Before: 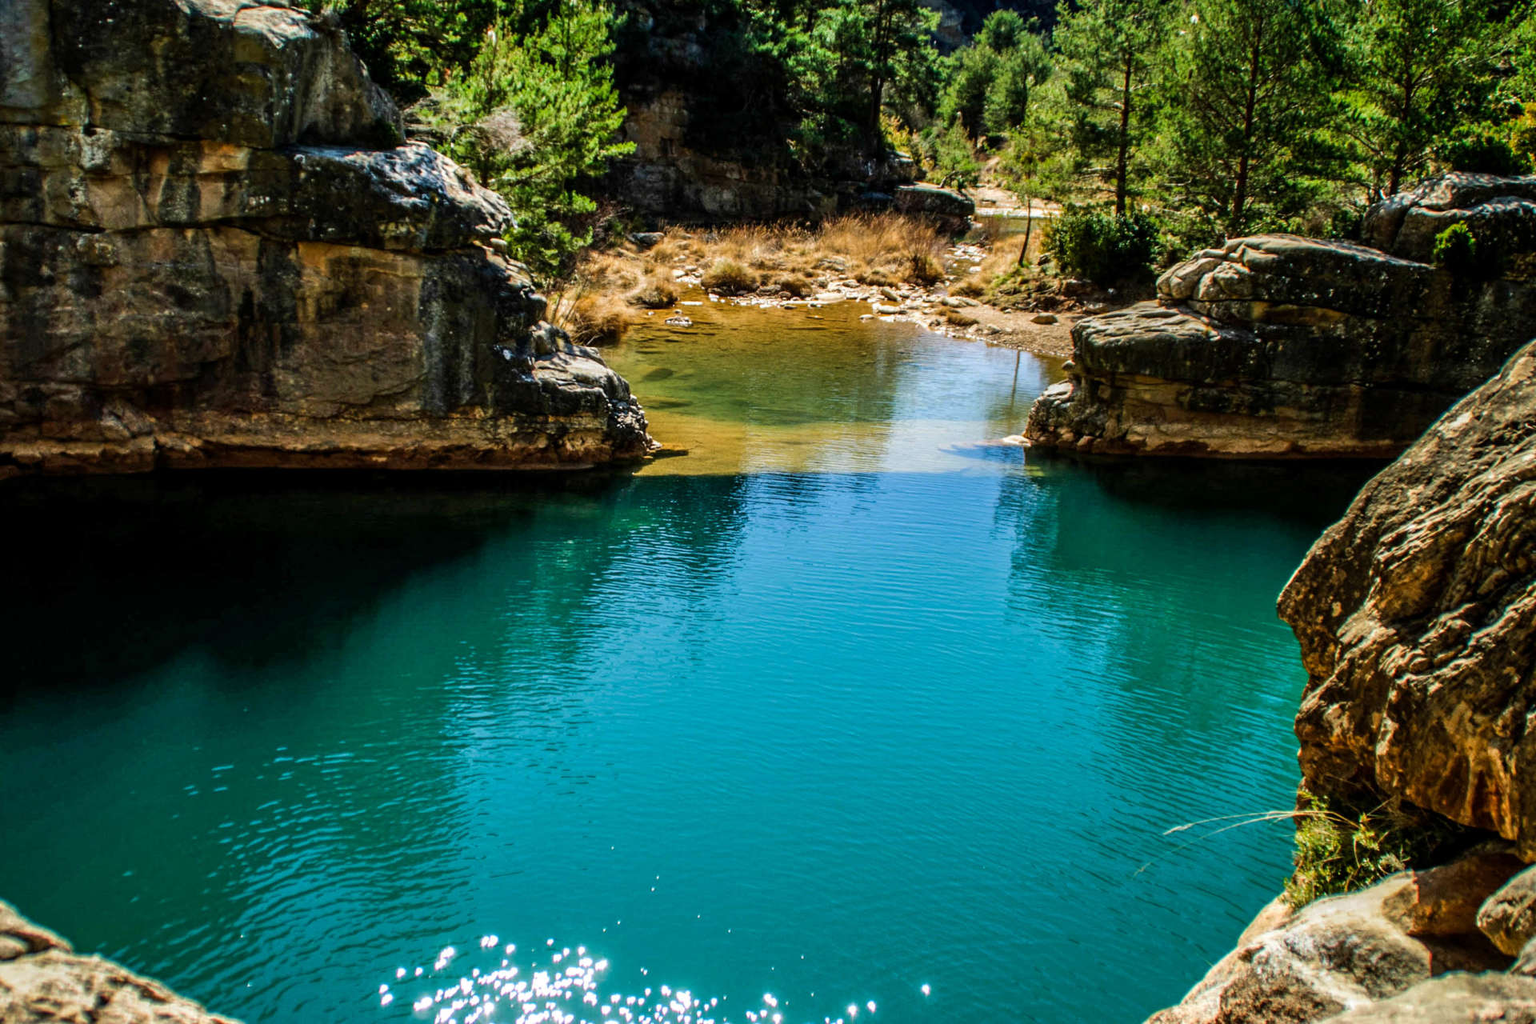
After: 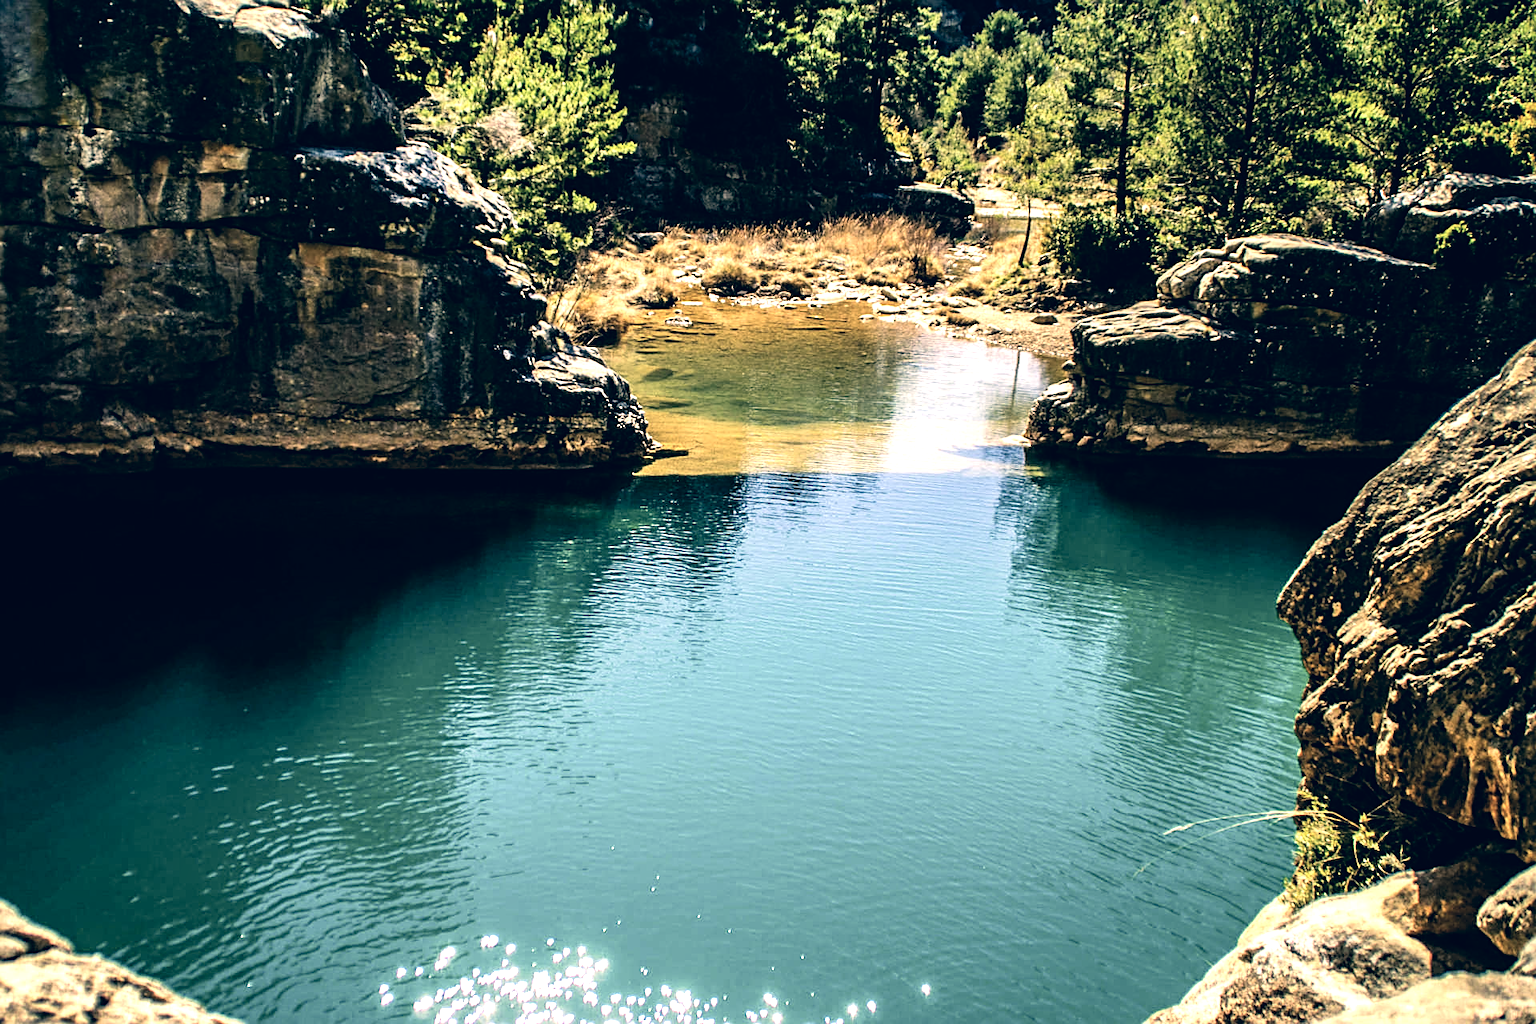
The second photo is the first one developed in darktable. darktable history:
tone equalizer: -8 EV -1.12 EV, -7 EV -0.976 EV, -6 EV -0.86 EV, -5 EV -0.567 EV, -3 EV 0.563 EV, -2 EV 0.849 EV, -1 EV 1 EV, +0 EV 1.07 EV
color correction: highlights a* 10.37, highlights b* 14.43, shadows a* -10.31, shadows b* -14.93
sharpen: on, module defaults
contrast brightness saturation: contrast 0.1, saturation -0.352
exposure: exposure -0.045 EV, compensate highlight preservation false
